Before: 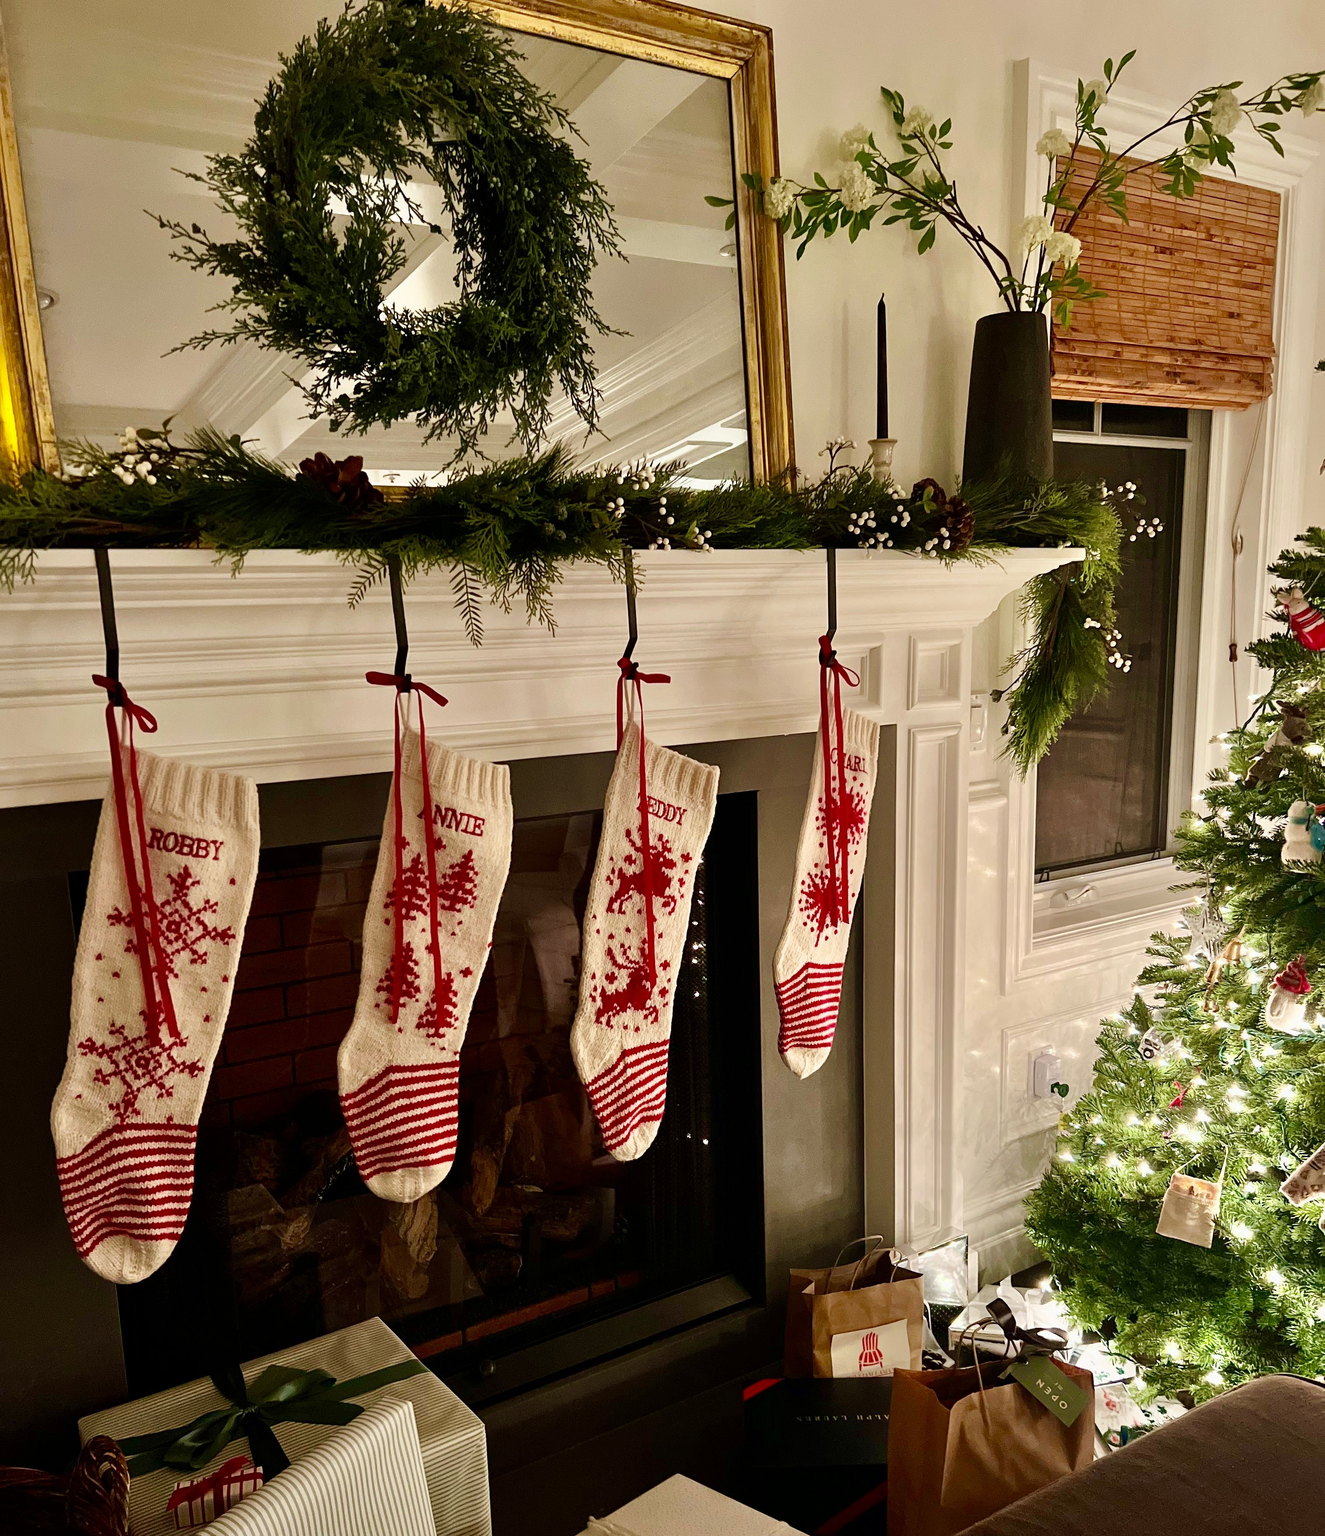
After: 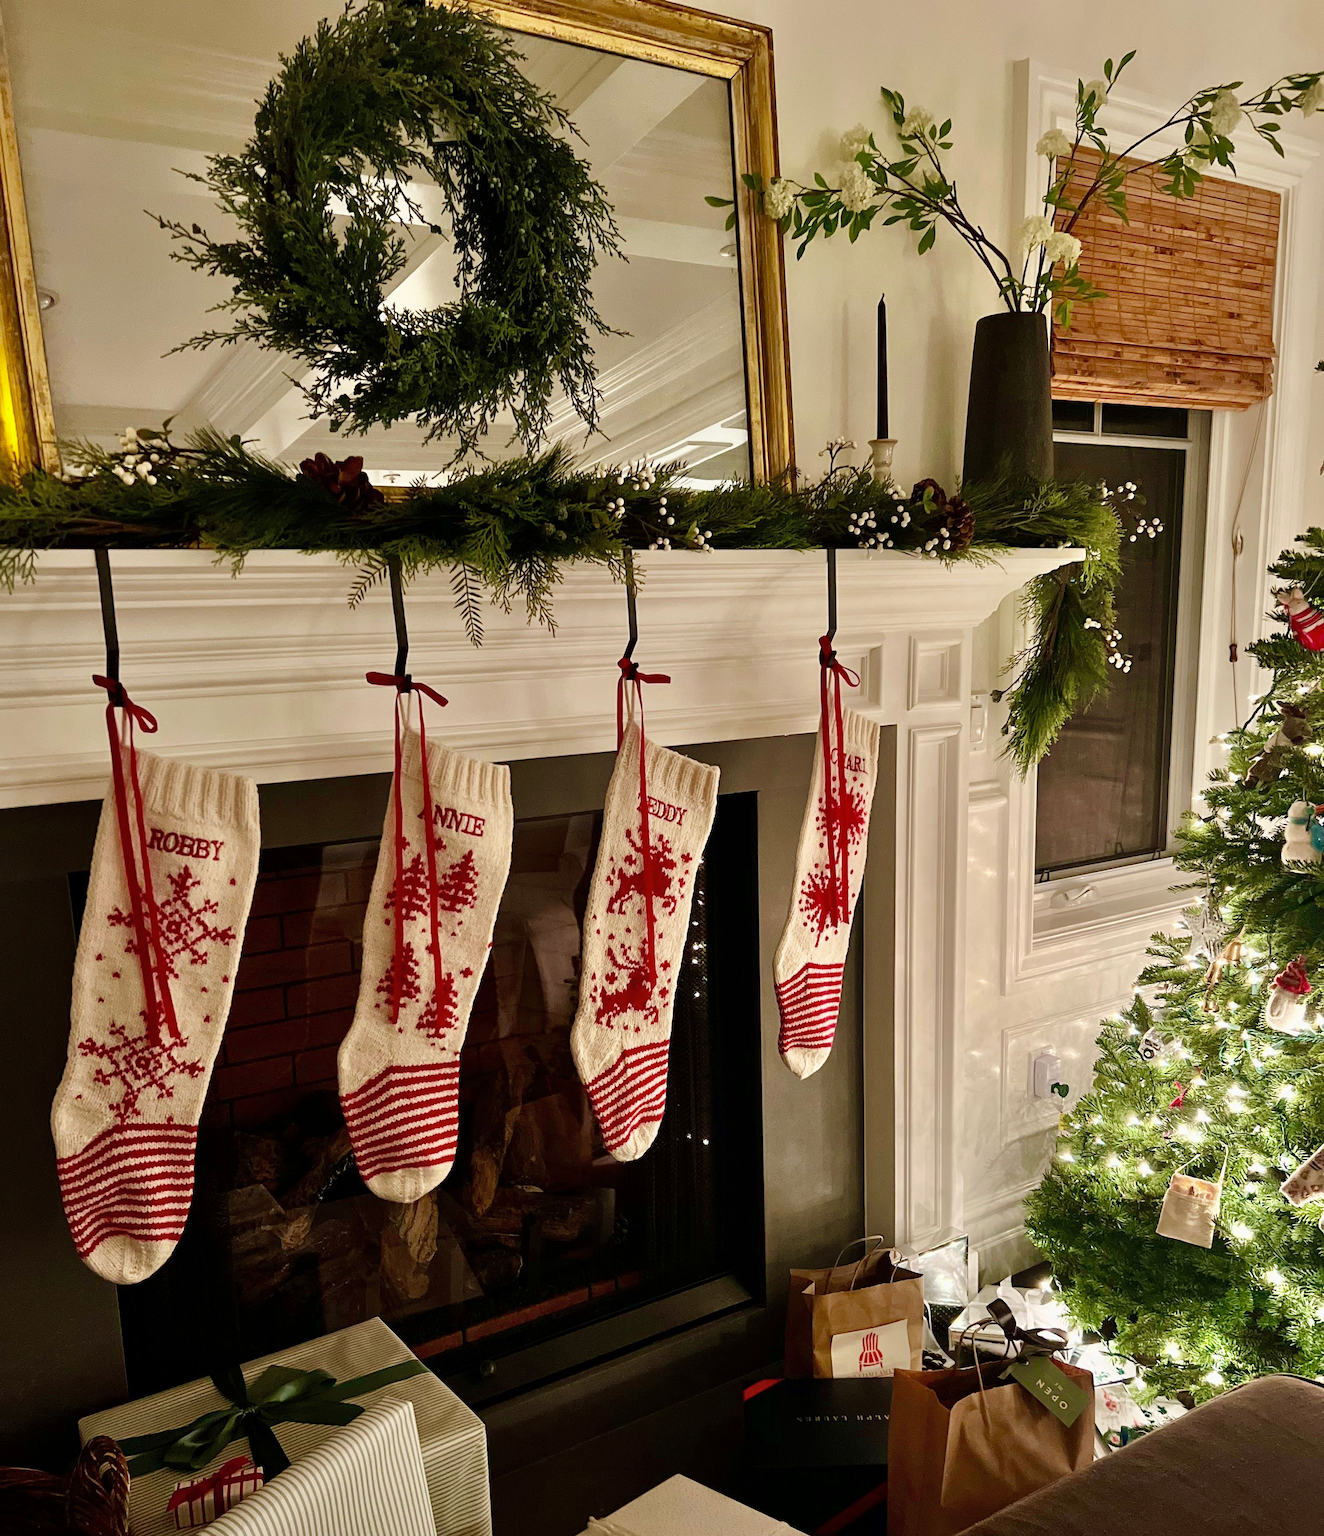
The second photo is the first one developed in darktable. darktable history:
shadows and highlights: shadows 25.67, highlights -24.46
